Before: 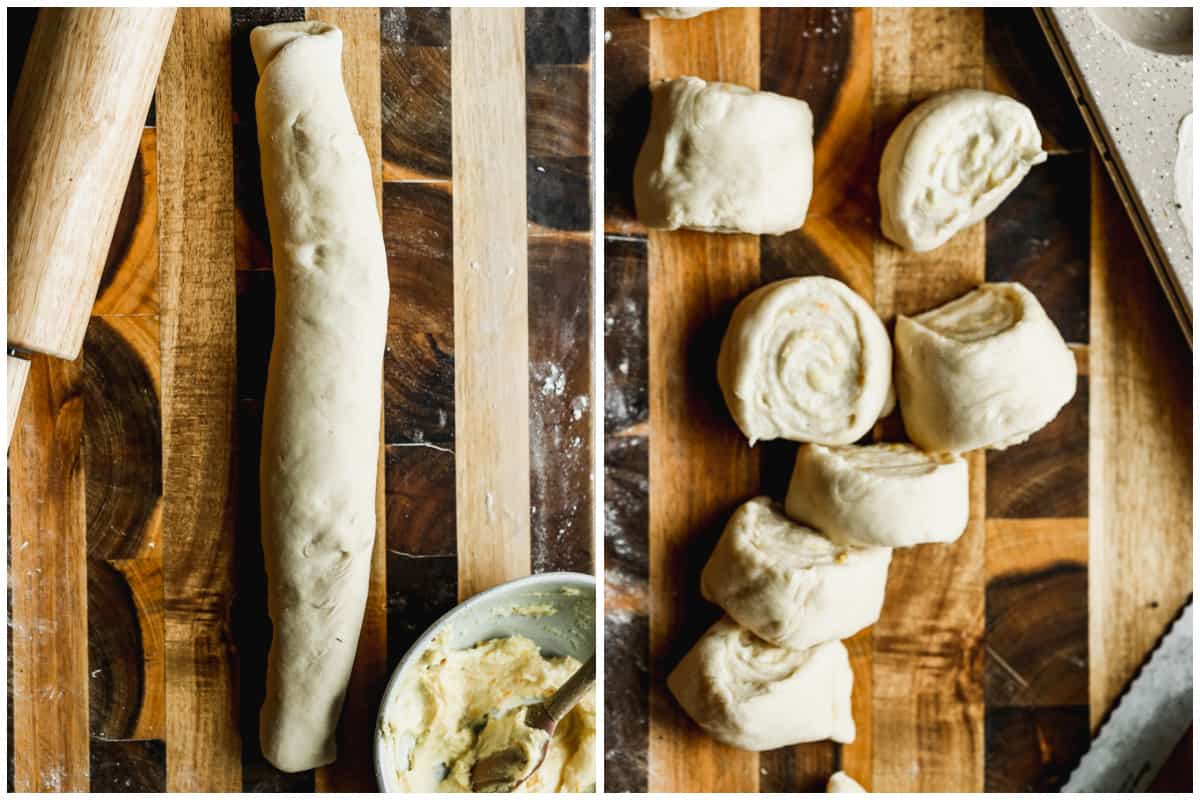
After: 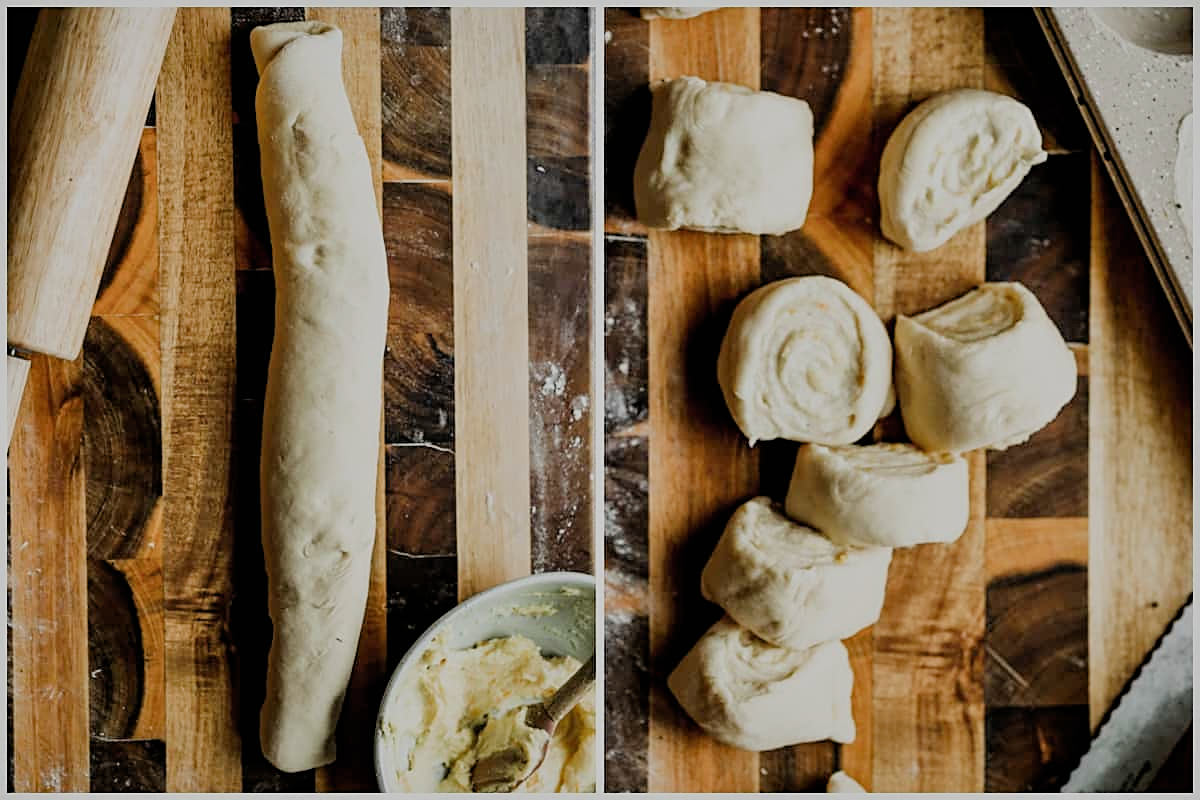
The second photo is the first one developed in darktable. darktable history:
filmic rgb: black relative exposure -6.59 EV, white relative exposure 4.71 EV, hardness 3.13, contrast 0.805
shadows and highlights: shadows 60, soften with gaussian
sharpen: on, module defaults
